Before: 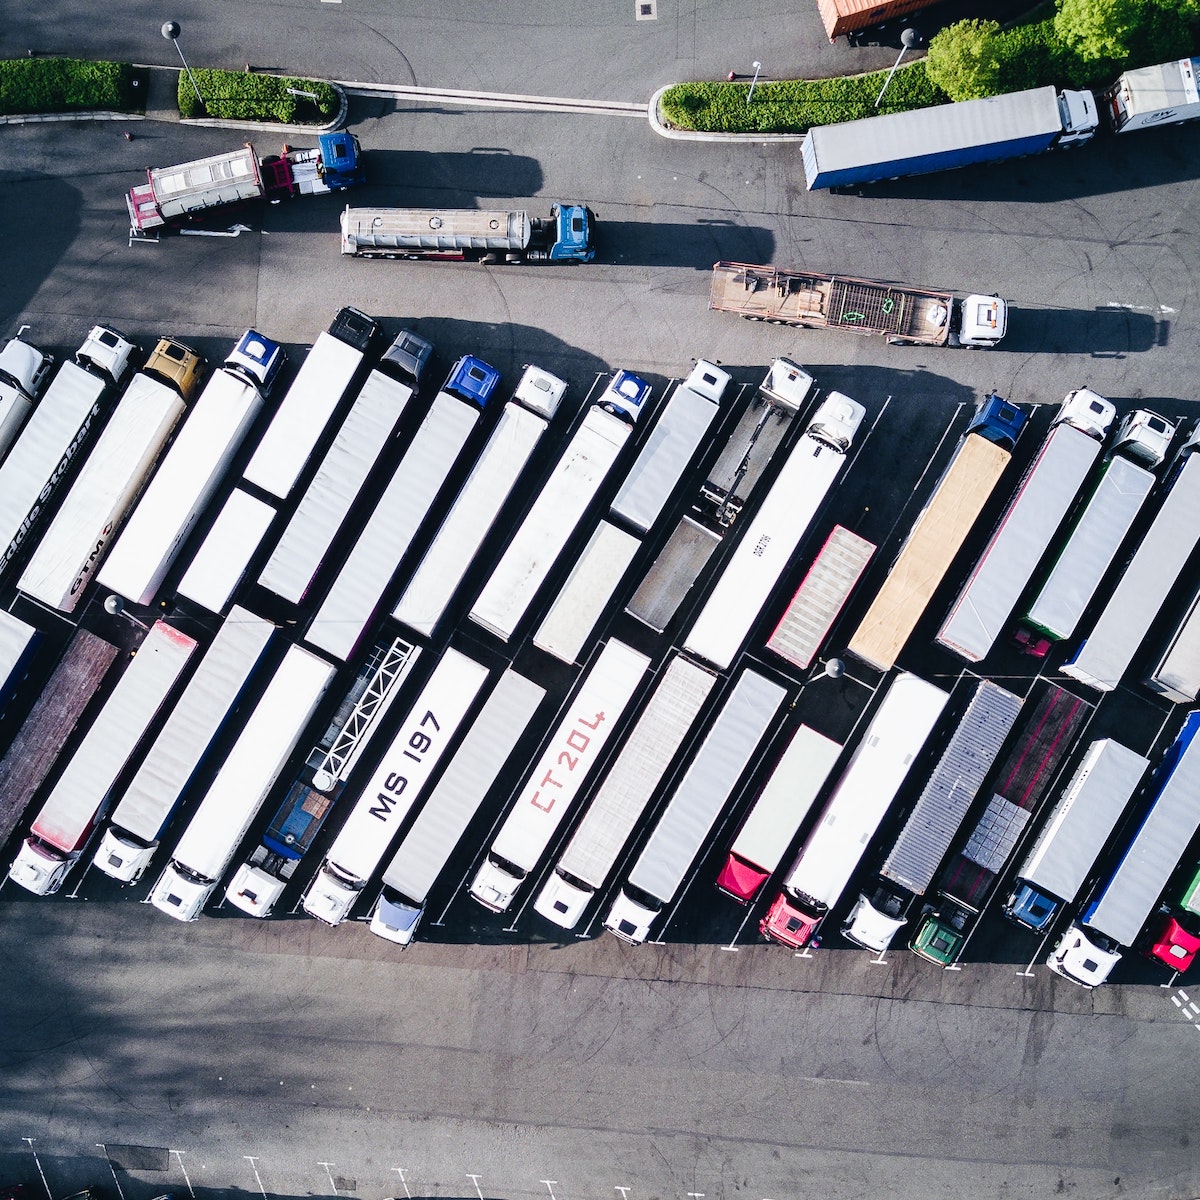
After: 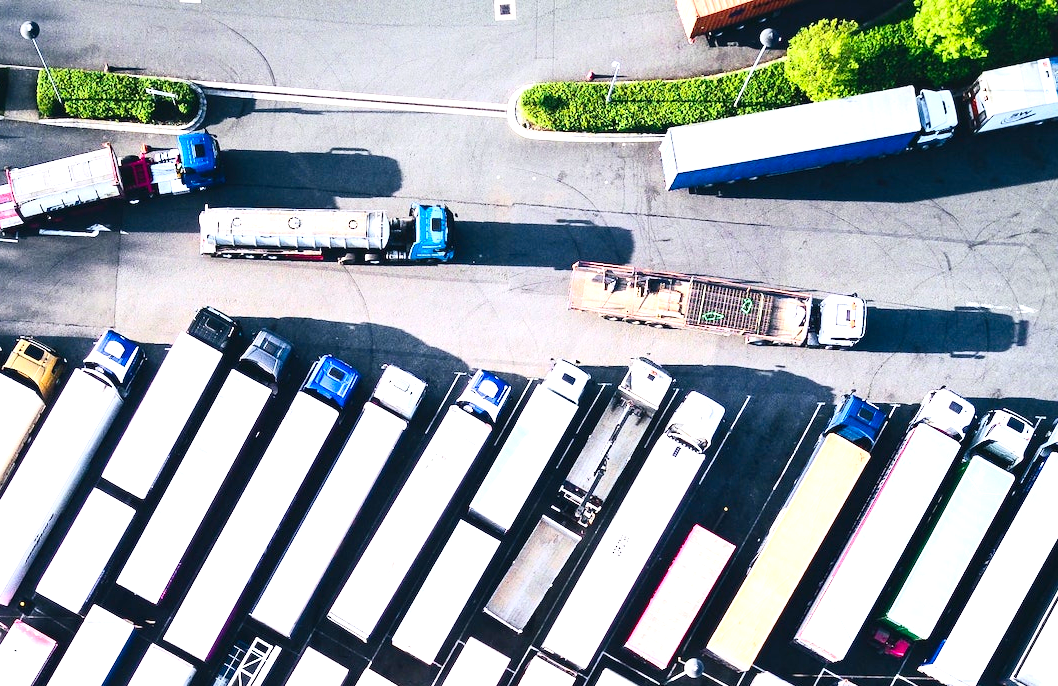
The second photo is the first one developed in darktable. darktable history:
exposure: black level correction 0, exposure 0.9 EV, compensate exposure bias true, compensate highlight preservation false
contrast brightness saturation: contrast 0.23, brightness 0.1, saturation 0.29
crop and rotate: left 11.812%, bottom 42.776%
